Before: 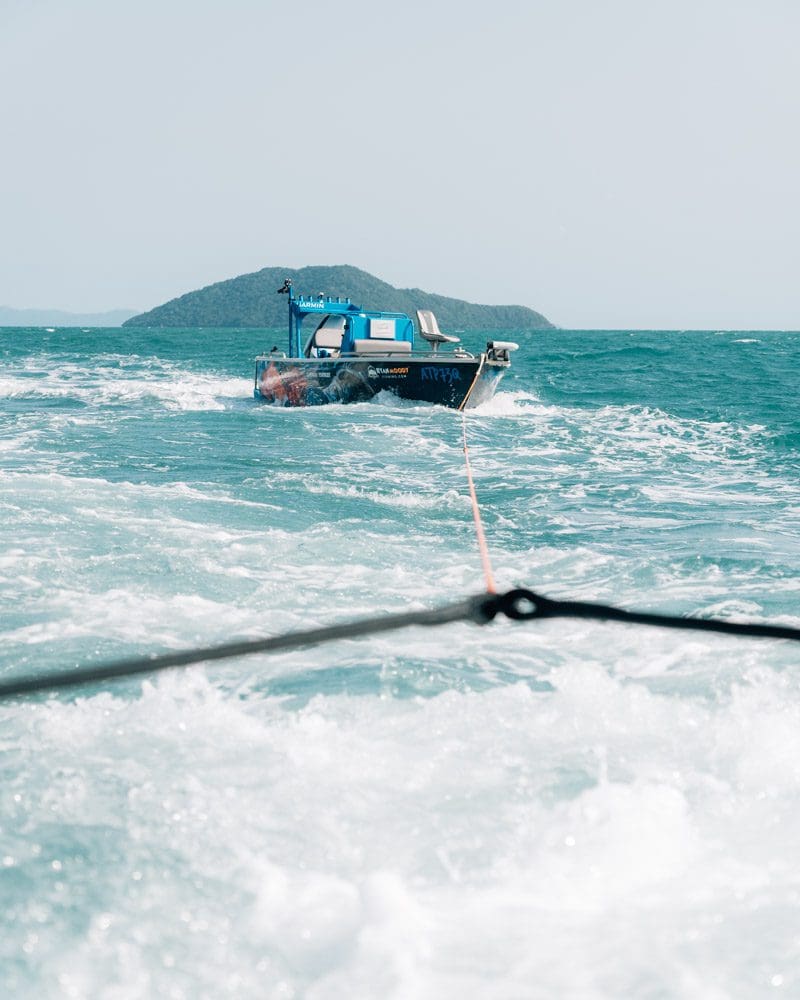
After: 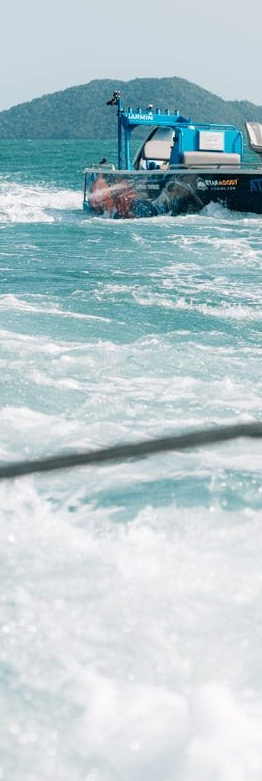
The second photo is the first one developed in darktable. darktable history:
crop and rotate: left 21.544%, top 18.87%, right 45.593%, bottom 2.993%
